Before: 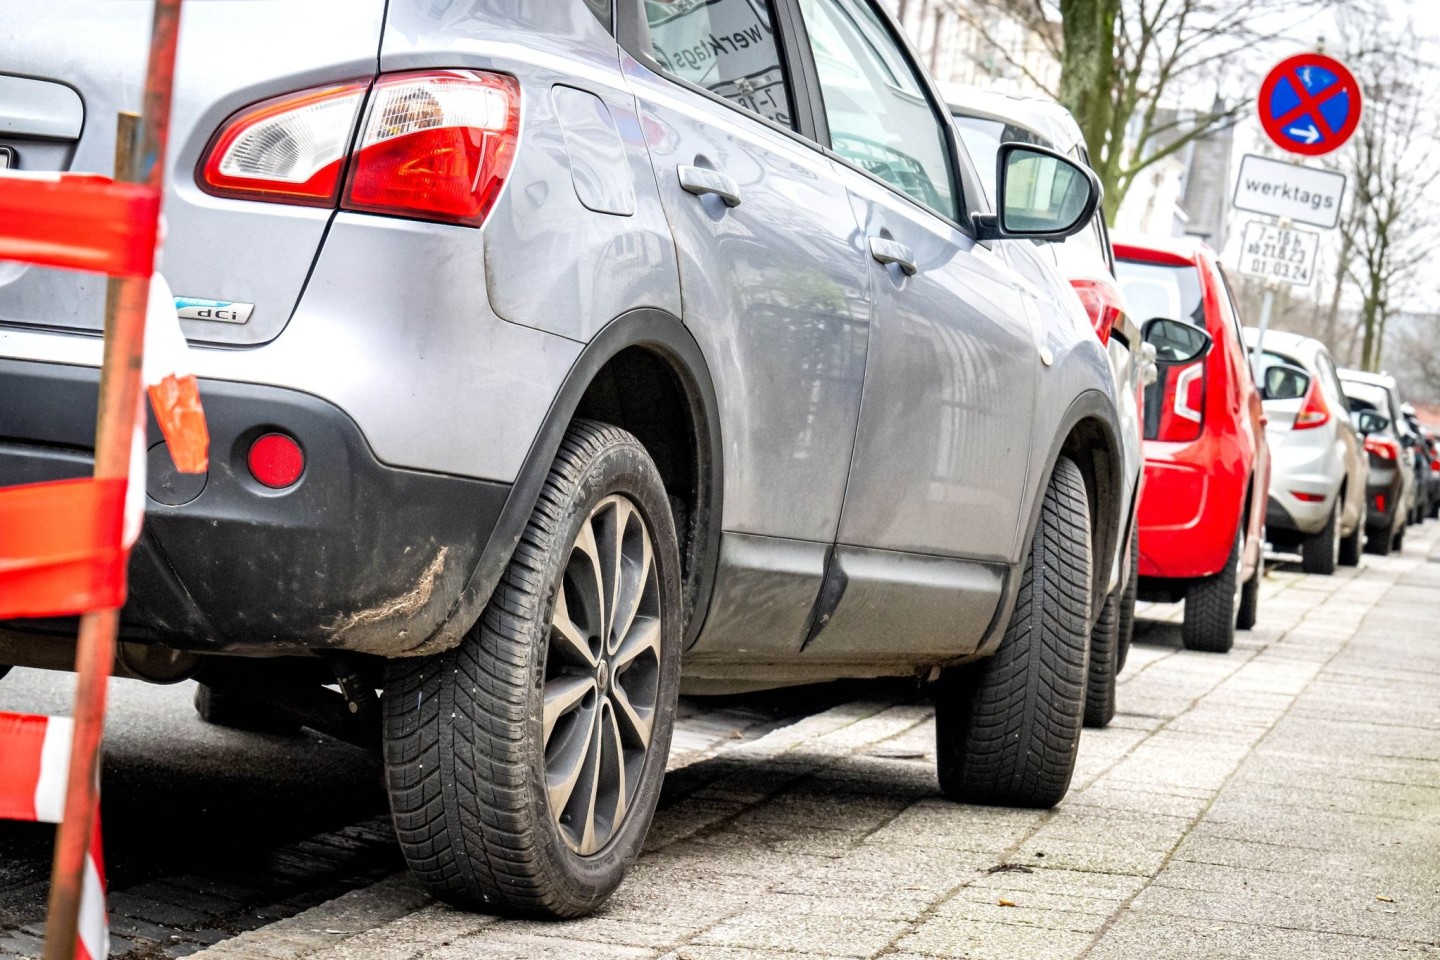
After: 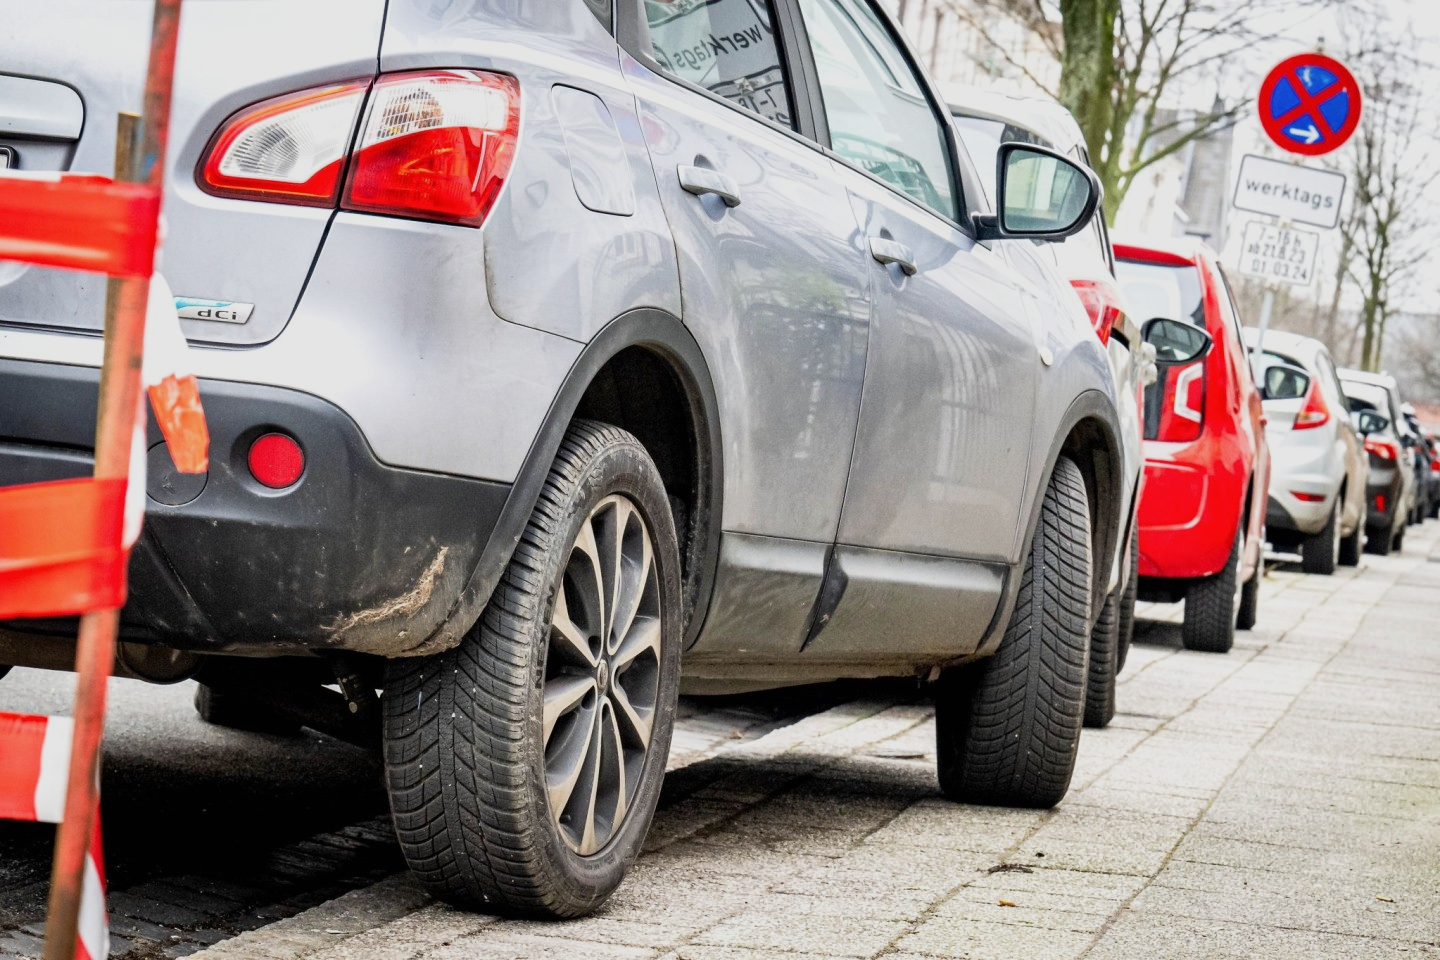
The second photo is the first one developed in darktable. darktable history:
sigmoid: contrast 1.22, skew 0.65
